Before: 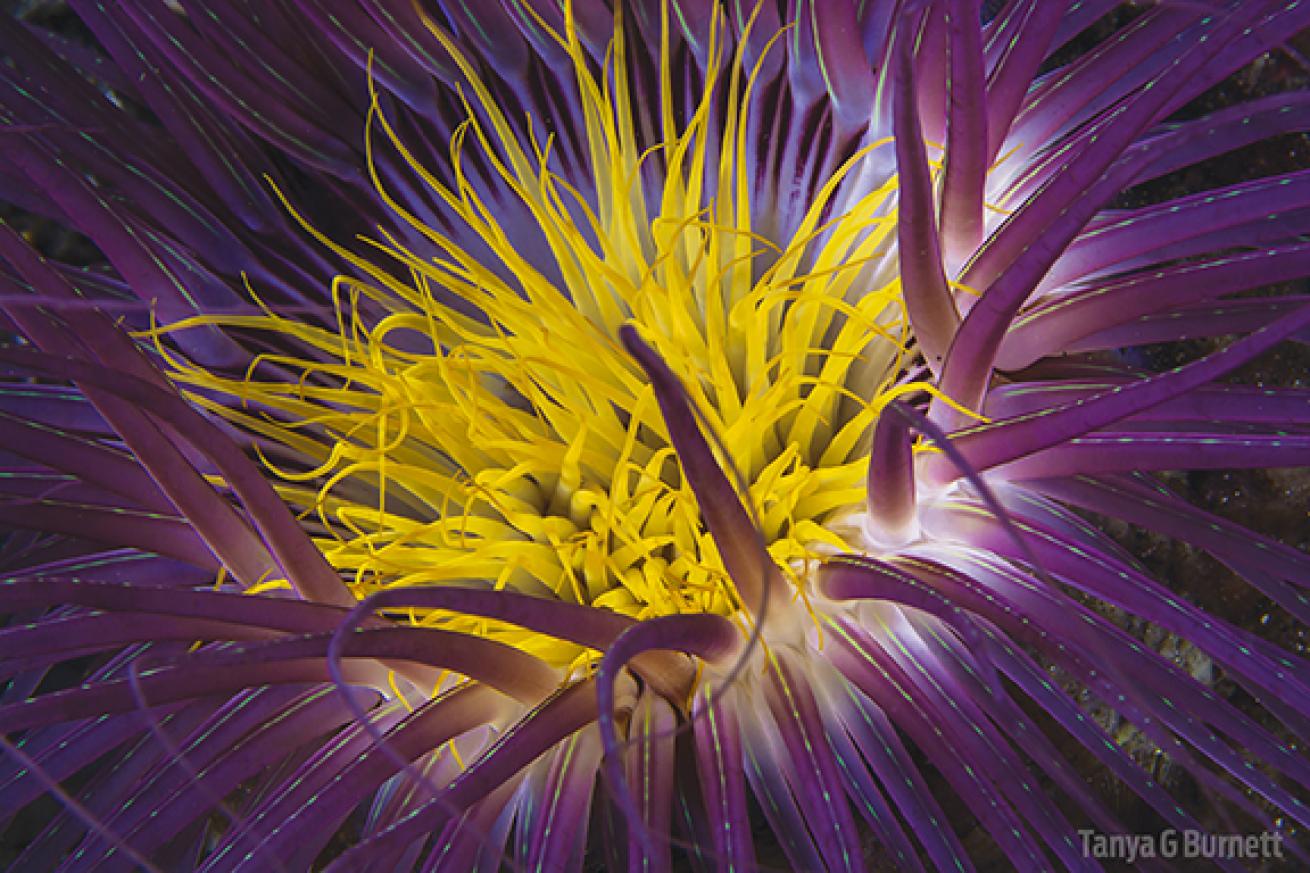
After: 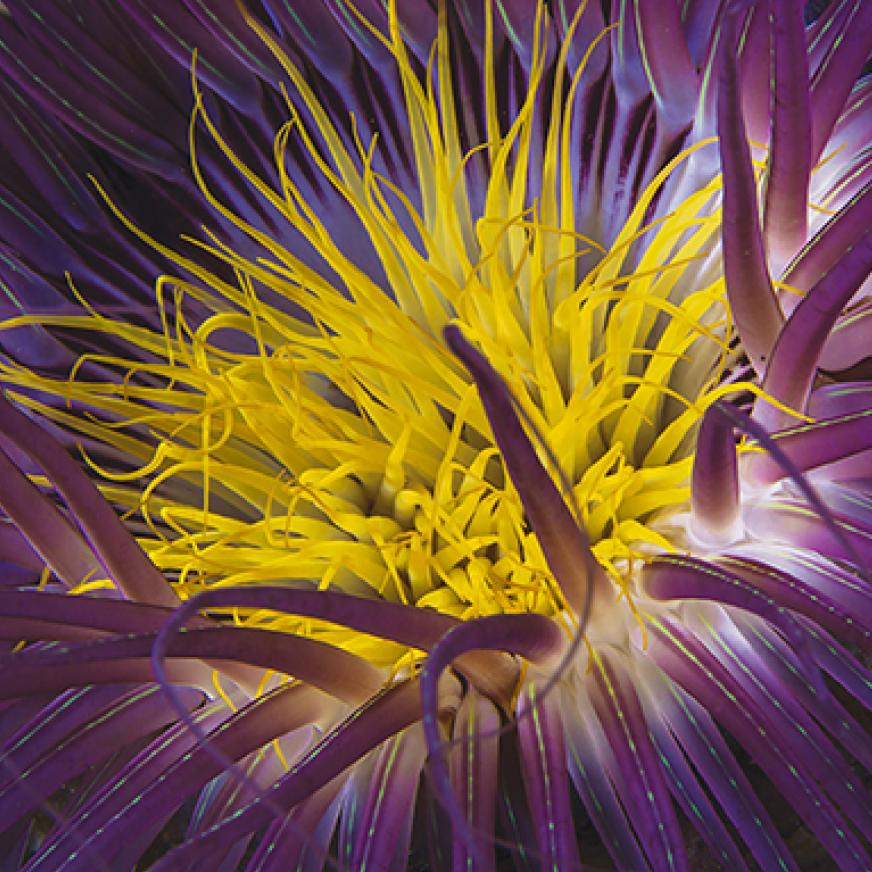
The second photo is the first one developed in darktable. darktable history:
crop and rotate: left 13.468%, right 19.905%
